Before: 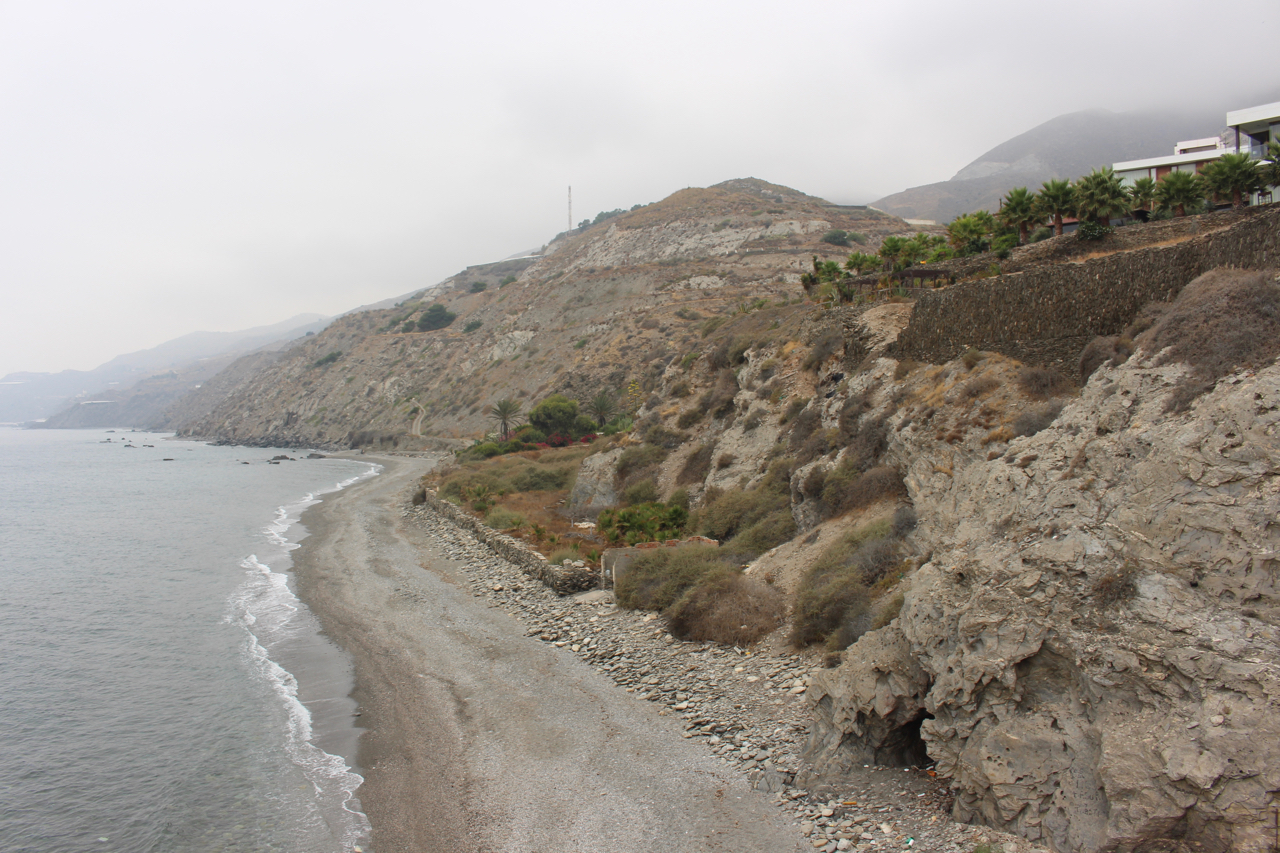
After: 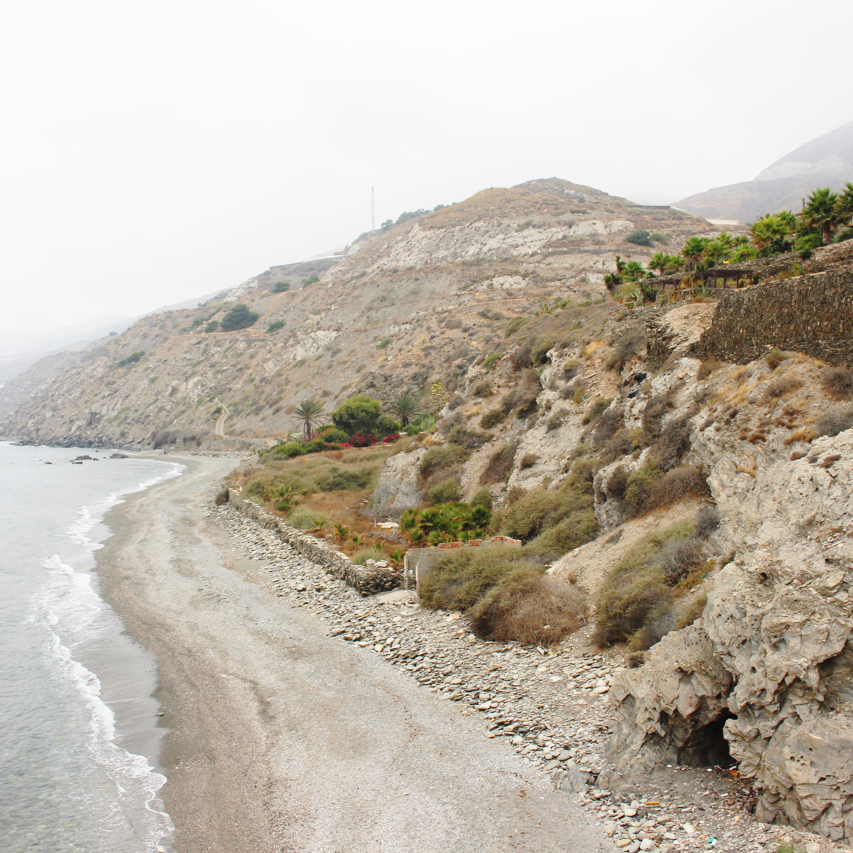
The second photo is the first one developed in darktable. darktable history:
base curve: curves: ch0 [(0, 0) (0.028, 0.03) (0.121, 0.232) (0.46, 0.748) (0.859, 0.968) (1, 1)], preserve colors none
crop and rotate: left 15.446%, right 17.836%
